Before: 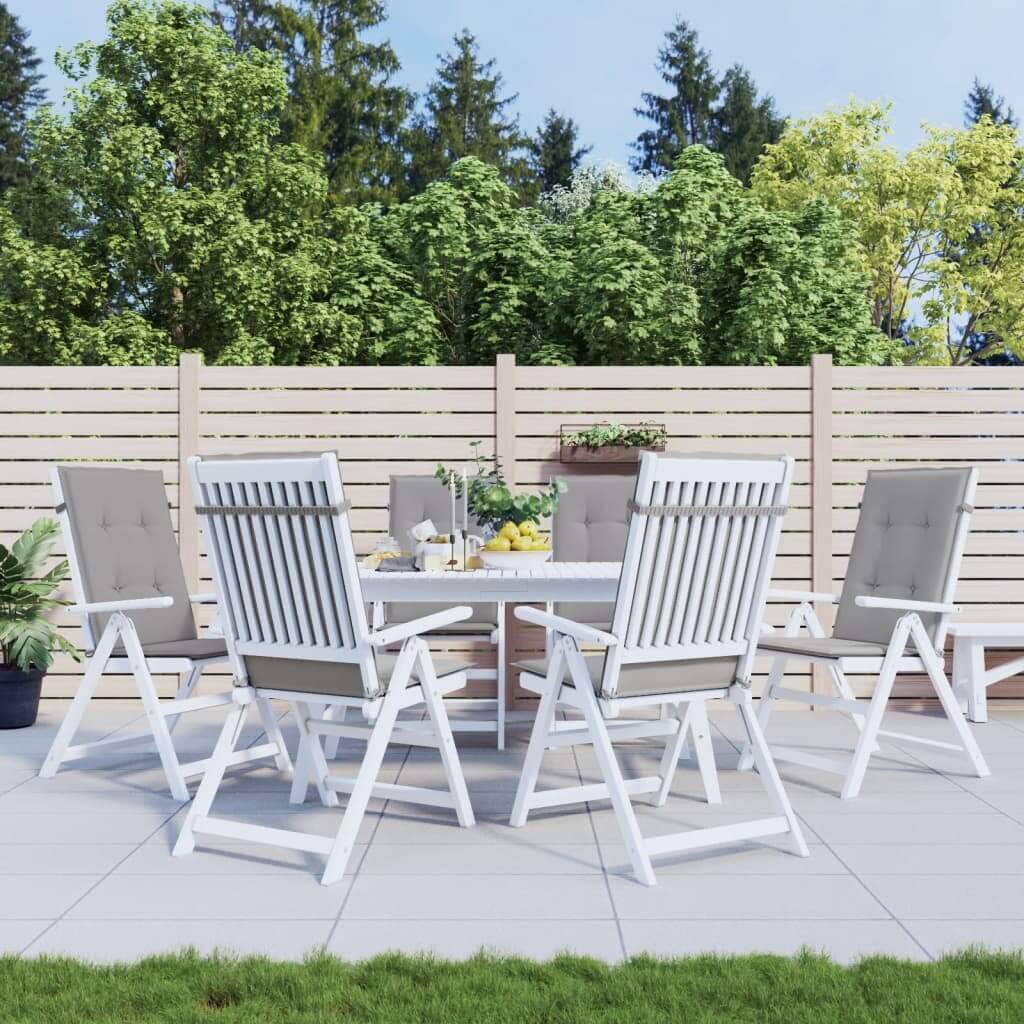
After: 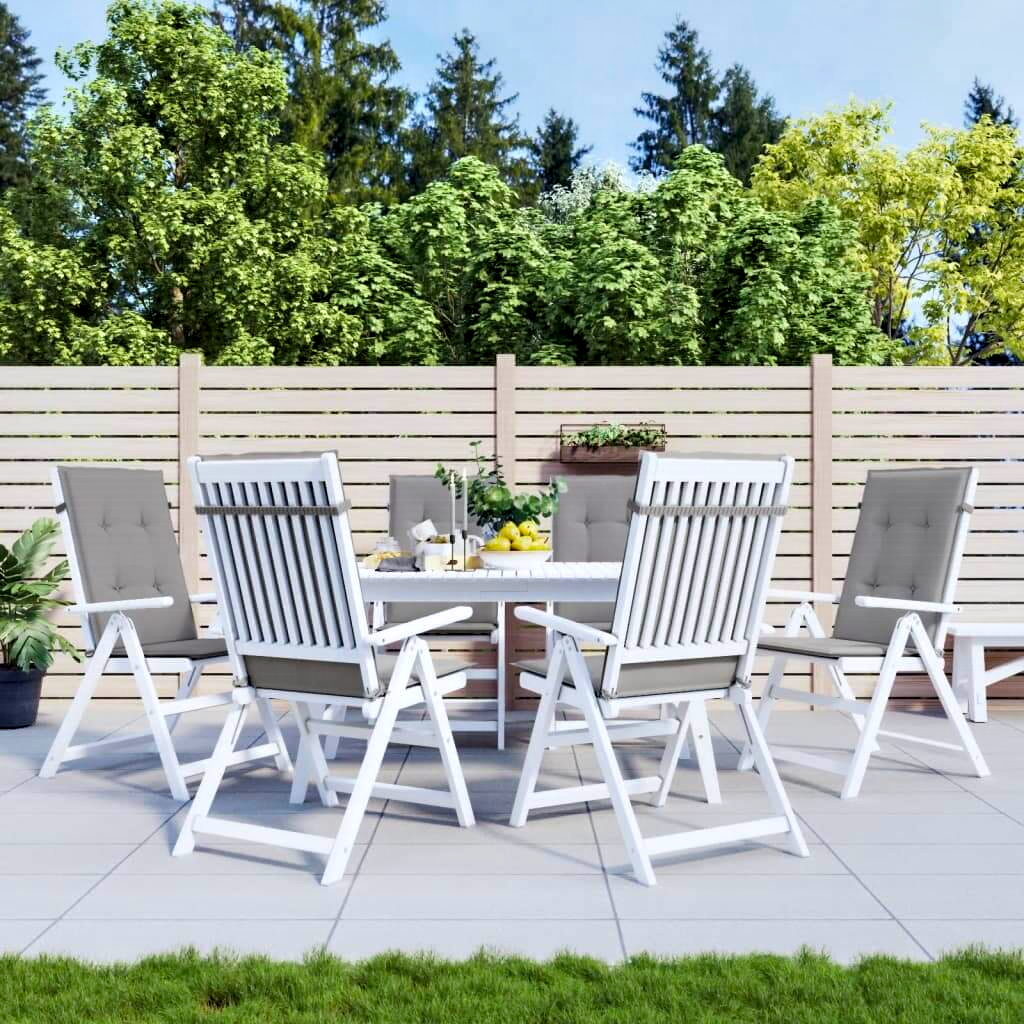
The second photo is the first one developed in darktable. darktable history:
color balance rgb: perceptual saturation grading › global saturation 20%, global vibrance 20%
contrast equalizer: y [[0.586, 0.584, 0.576, 0.565, 0.552, 0.539], [0.5 ×6], [0.97, 0.959, 0.919, 0.859, 0.789, 0.717], [0 ×6], [0 ×6]]
